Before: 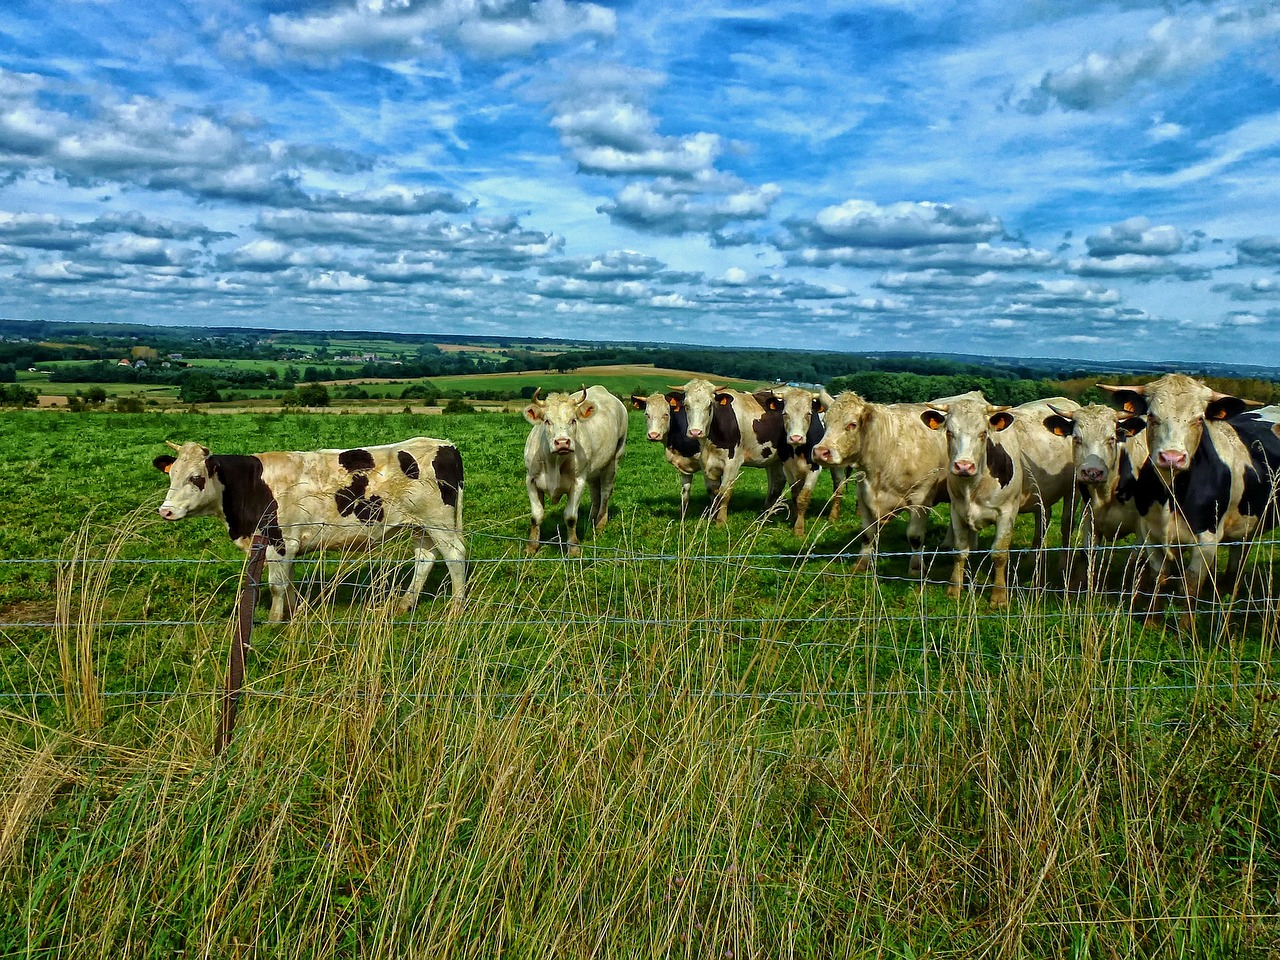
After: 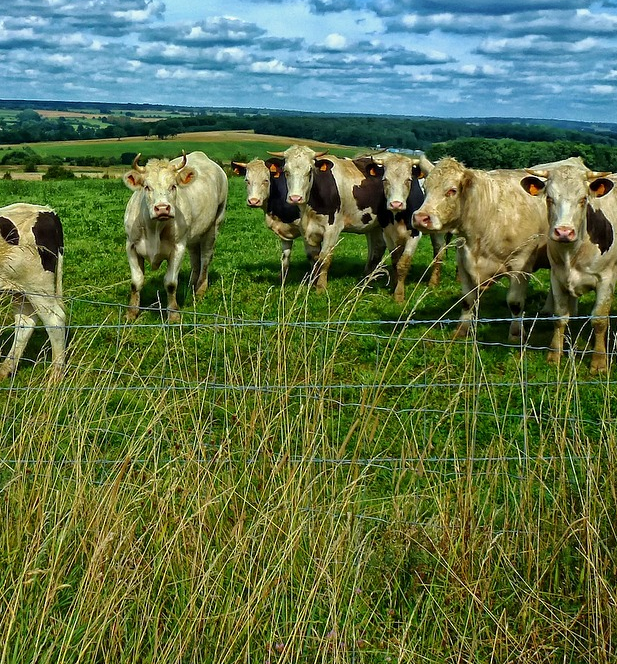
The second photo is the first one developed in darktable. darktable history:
crop: left 31.326%, top 24.392%, right 20.437%, bottom 6.343%
